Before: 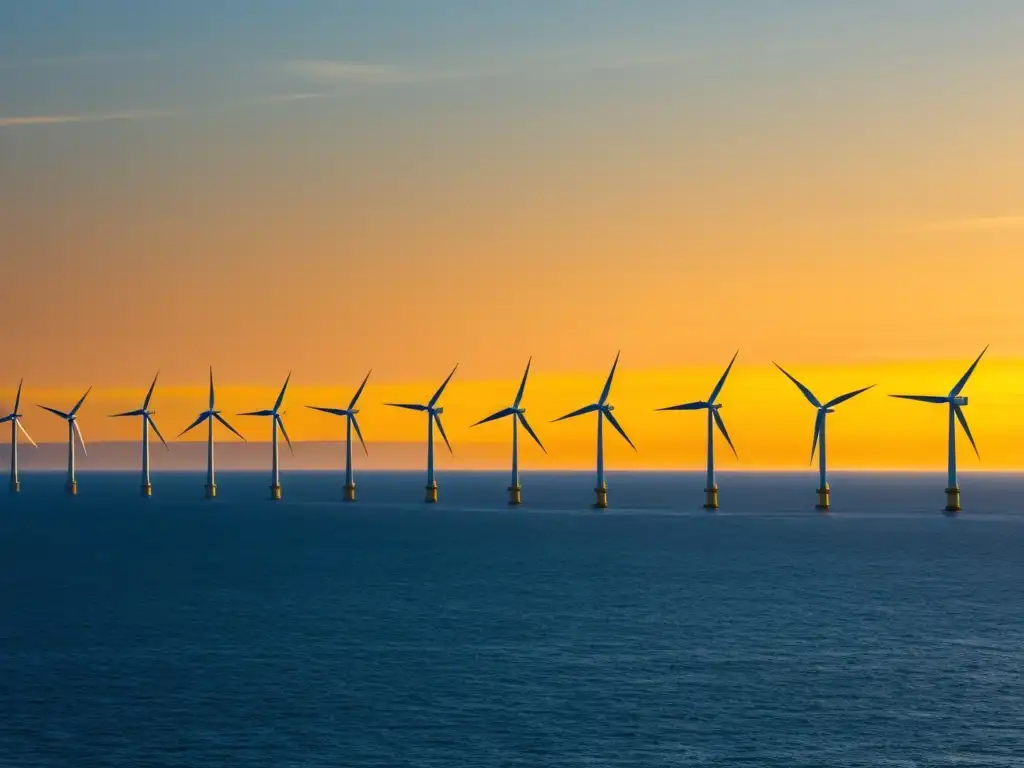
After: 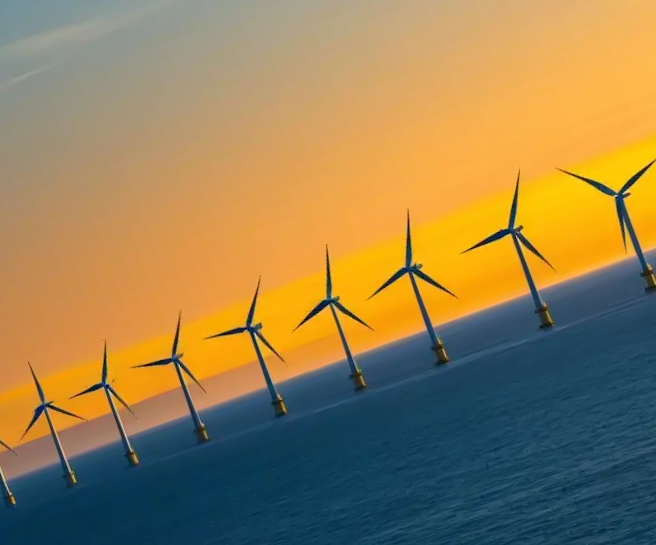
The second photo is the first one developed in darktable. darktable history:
crop and rotate: angle 19.71°, left 6.895%, right 3.957%, bottom 1.16%
